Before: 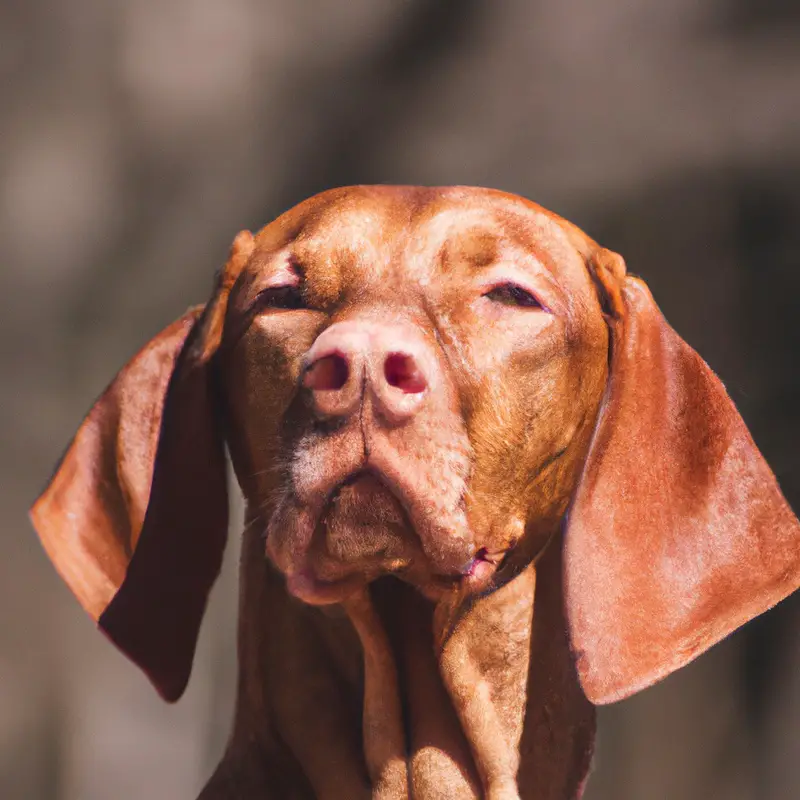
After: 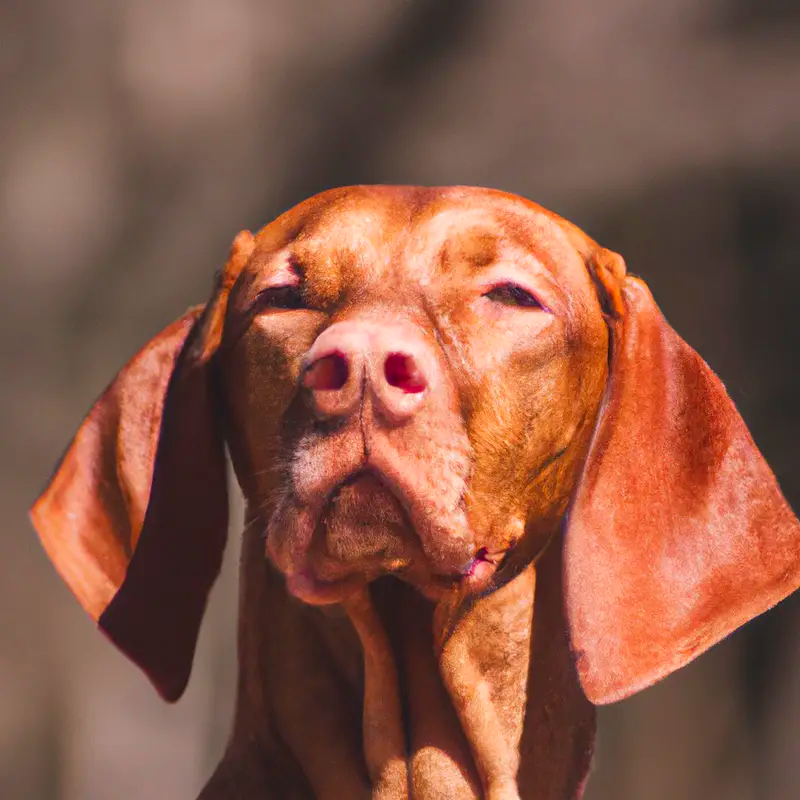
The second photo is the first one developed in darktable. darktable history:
color correction: highlights a* 3.25, highlights b* 1.85, saturation 1.21
shadows and highlights: shadows 25.95, highlights -26.16
